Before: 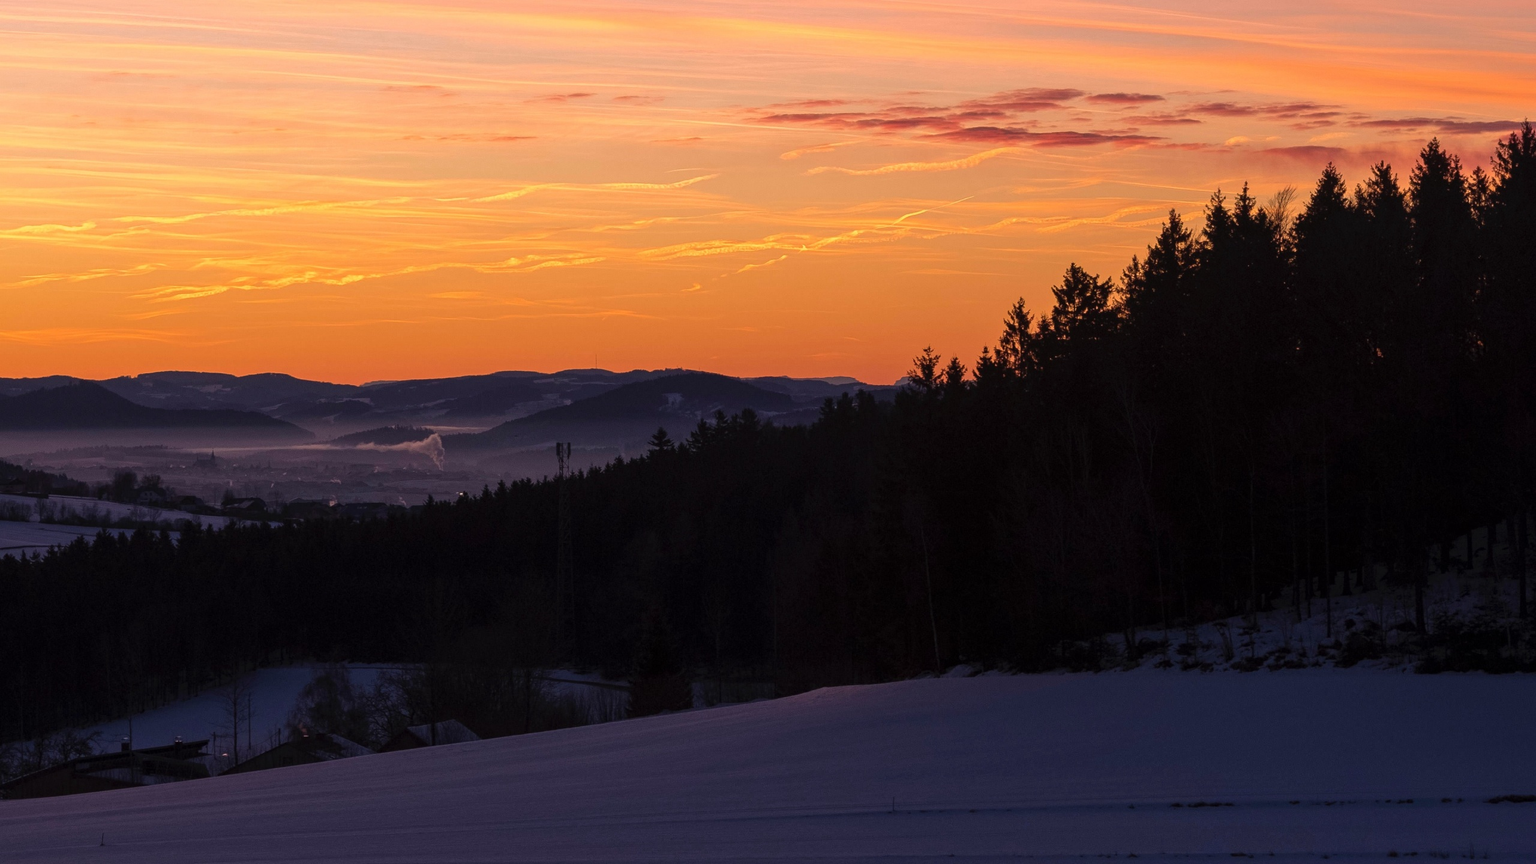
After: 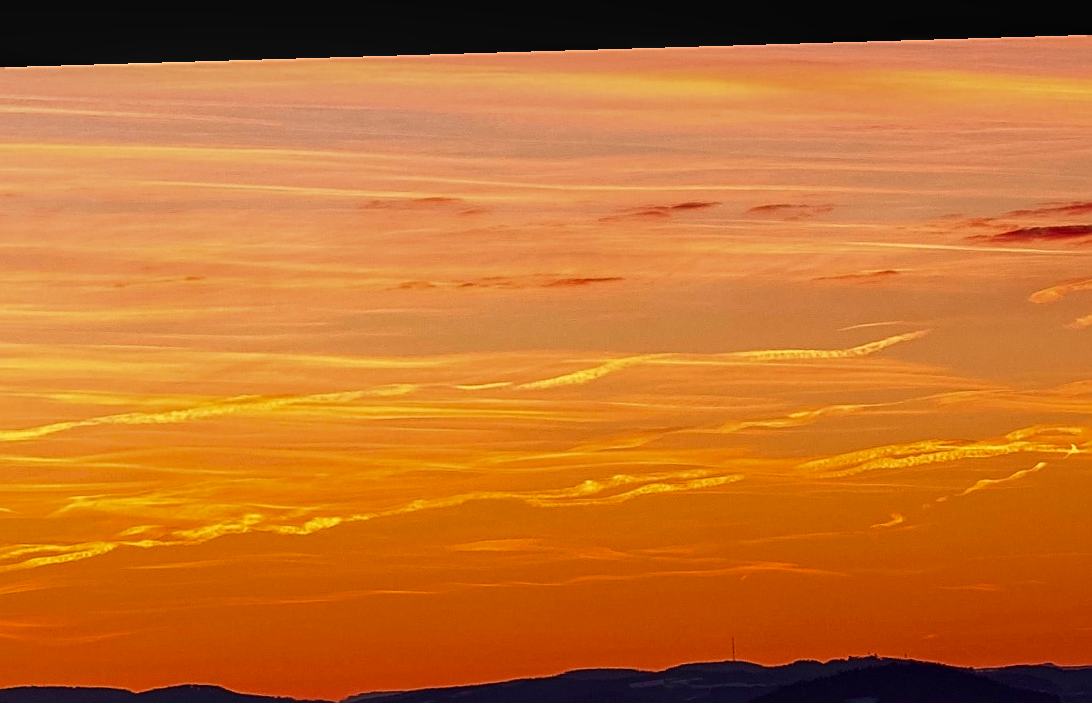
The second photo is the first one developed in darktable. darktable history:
local contrast: on, module defaults
sharpen: on, module defaults
crop and rotate: left 10.817%, top 0.062%, right 47.194%, bottom 53.626%
rotate and perspective: rotation -1.77°, lens shift (horizontal) 0.004, automatic cropping off
contrast brightness saturation: brightness -0.25, saturation 0.2
